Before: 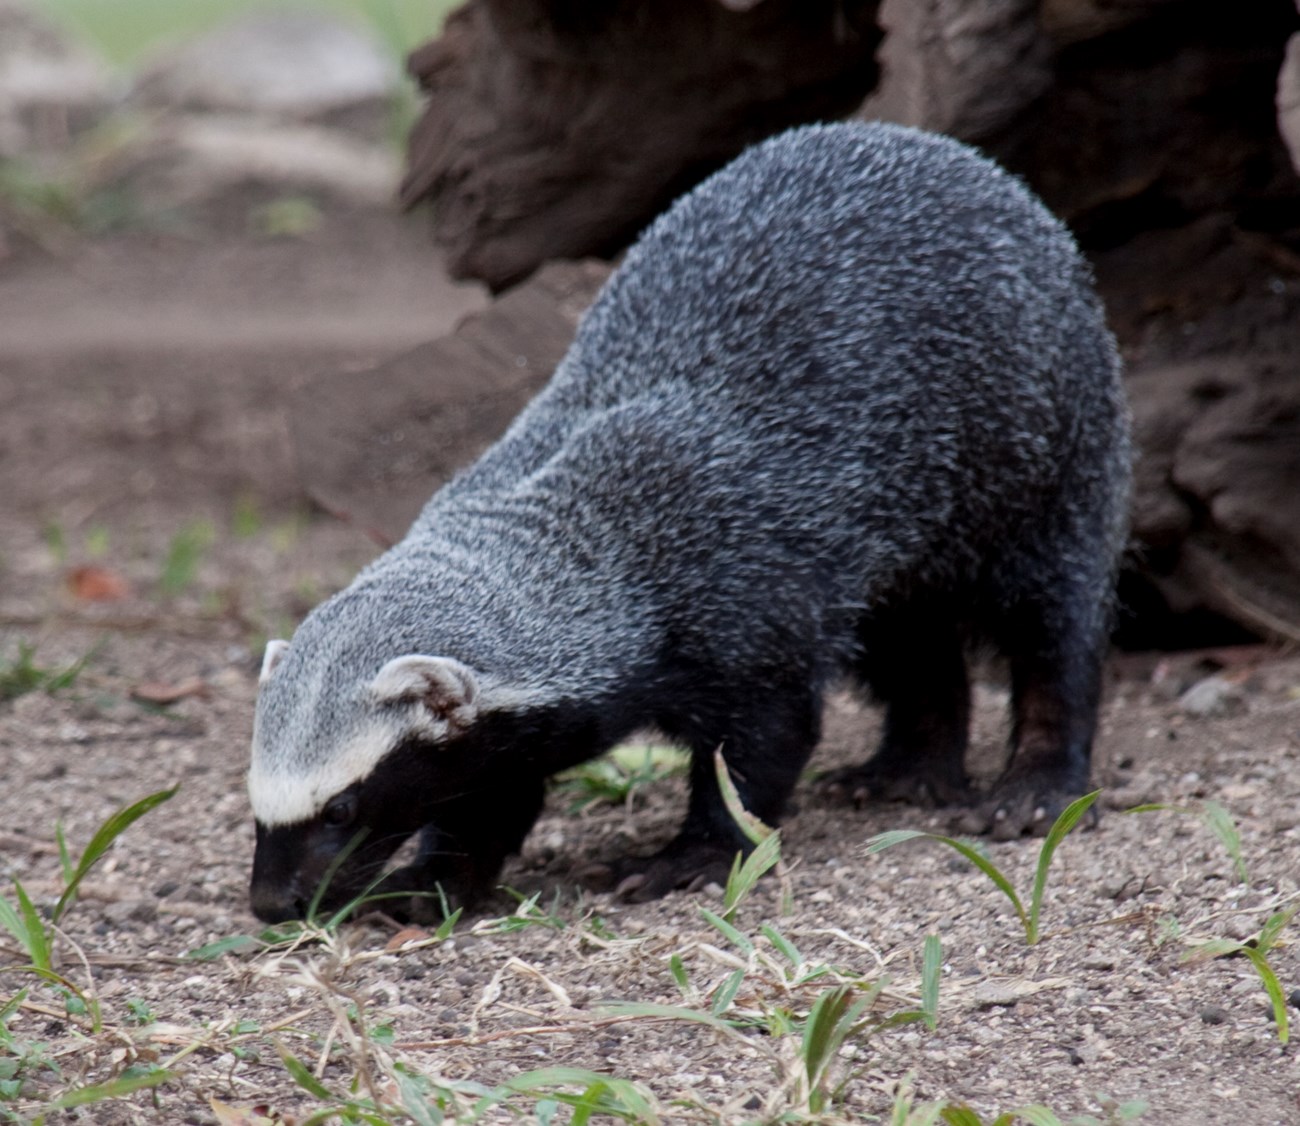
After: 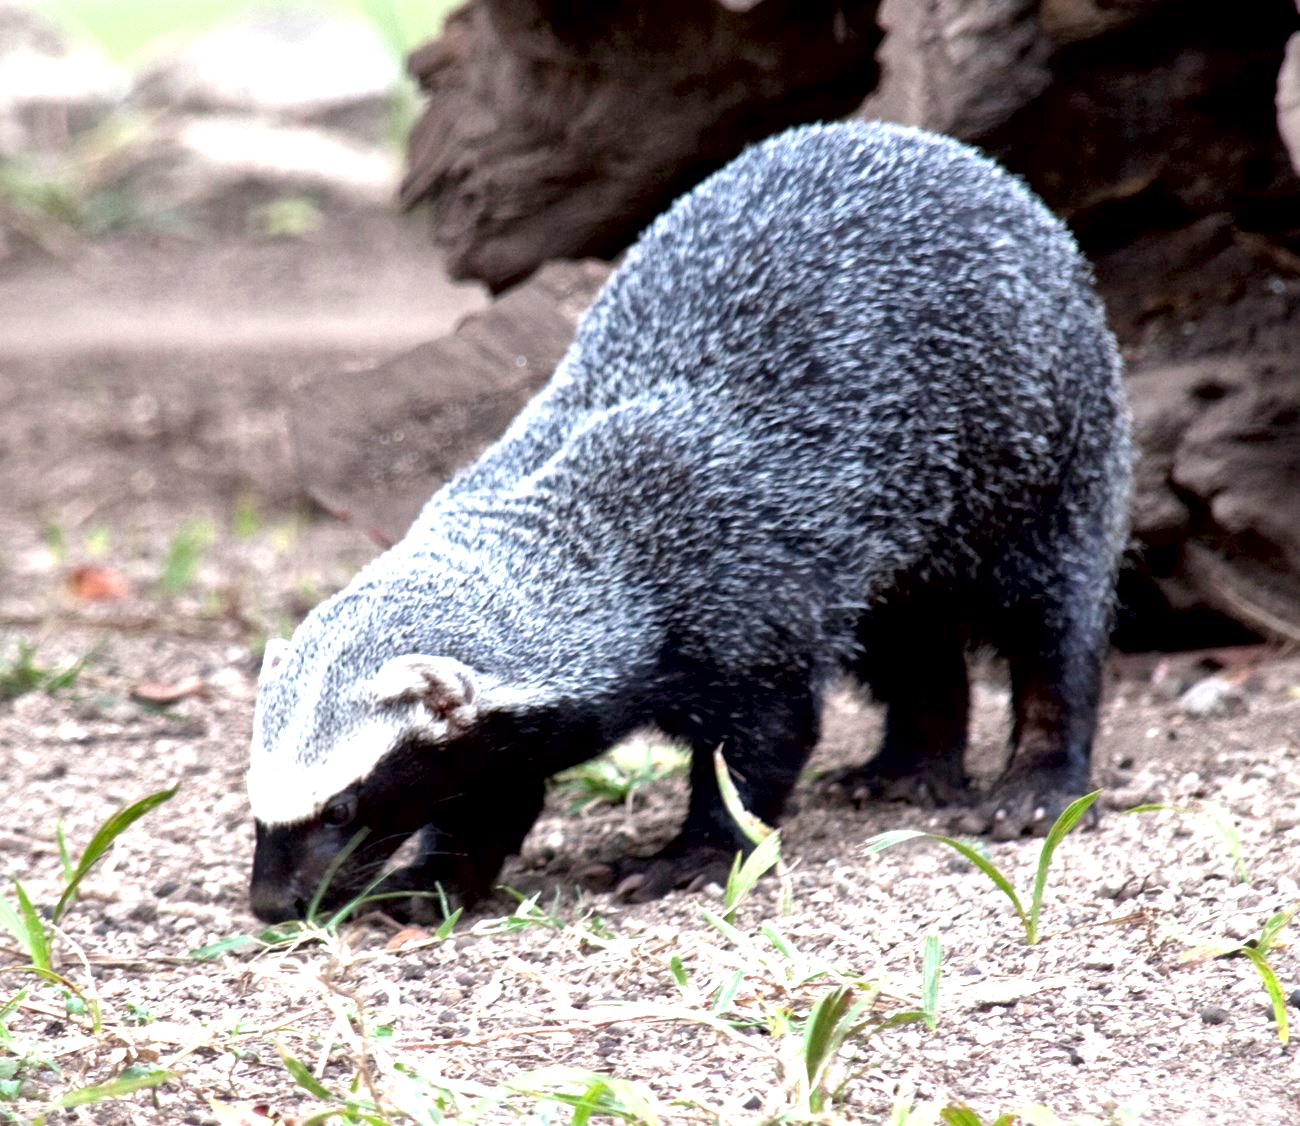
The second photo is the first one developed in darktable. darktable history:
local contrast: mode bilateral grid, contrast 25, coarseness 60, detail 152%, midtone range 0.2
exposure: black level correction 0.001, exposure 1.323 EV, compensate highlight preservation false
